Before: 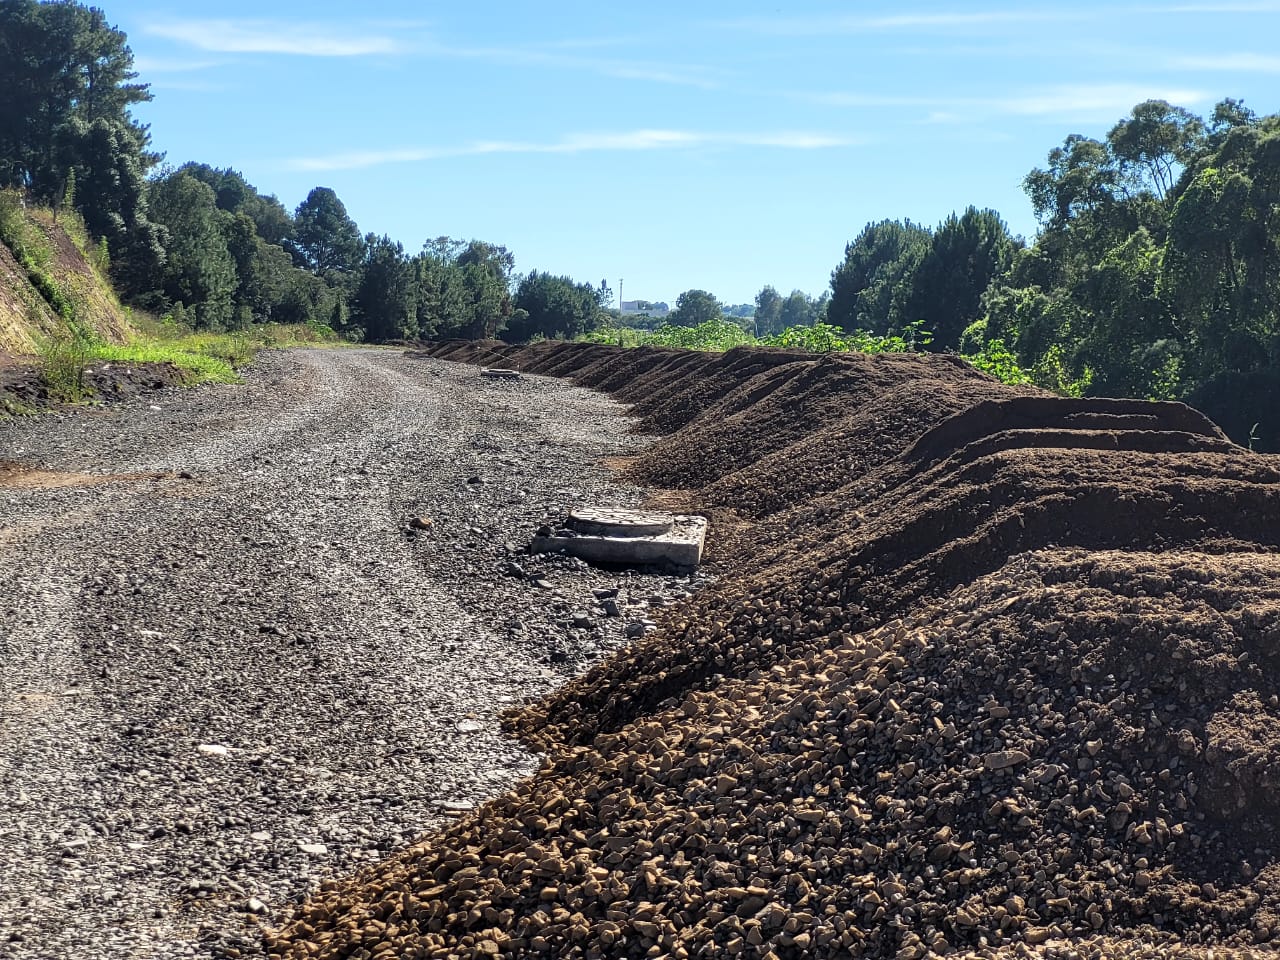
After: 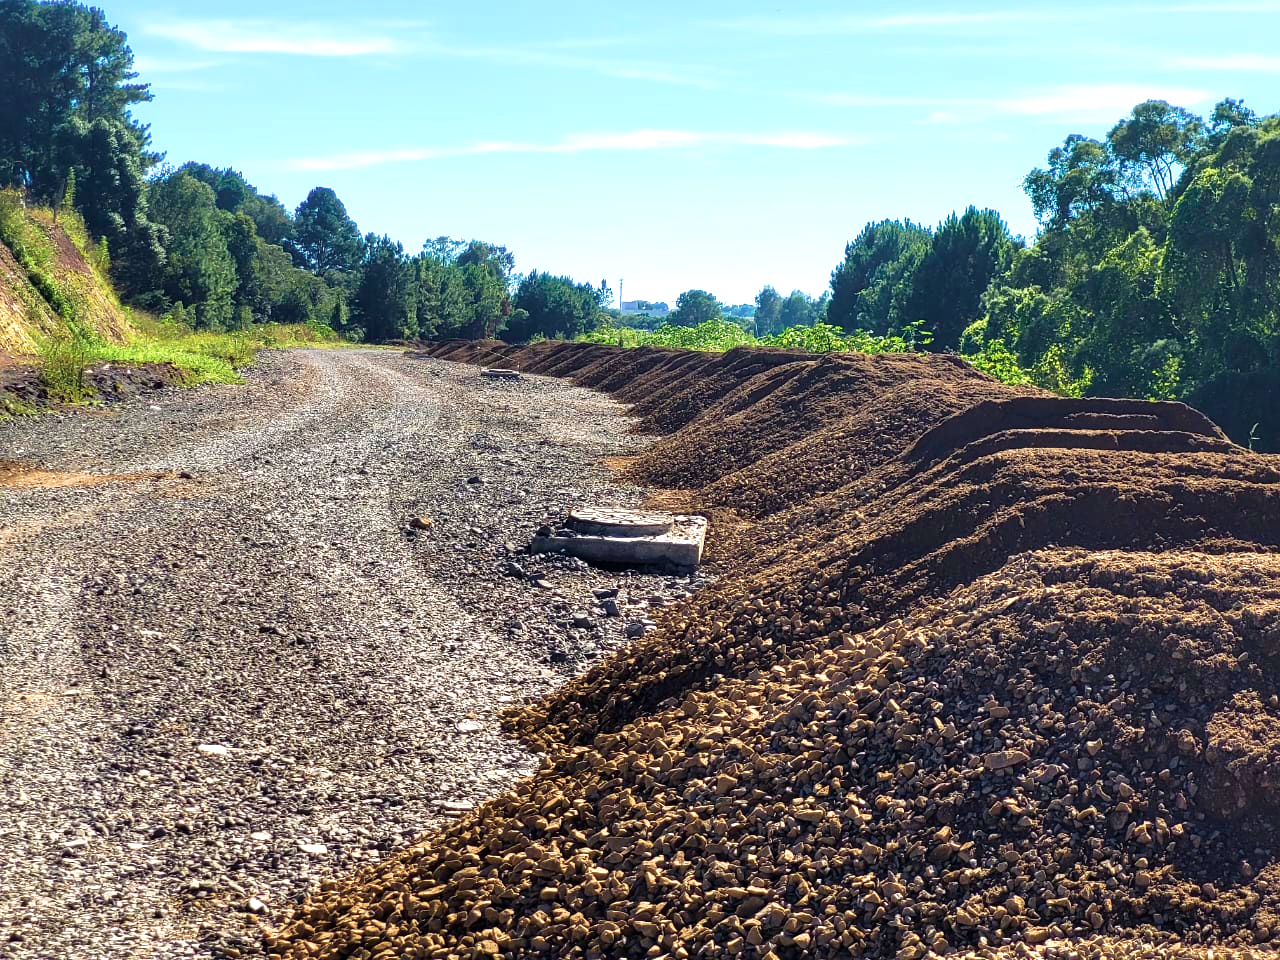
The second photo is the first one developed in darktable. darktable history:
velvia: strength 74%
exposure: black level correction 0, exposure 0.4 EV, compensate exposure bias true, compensate highlight preservation false
